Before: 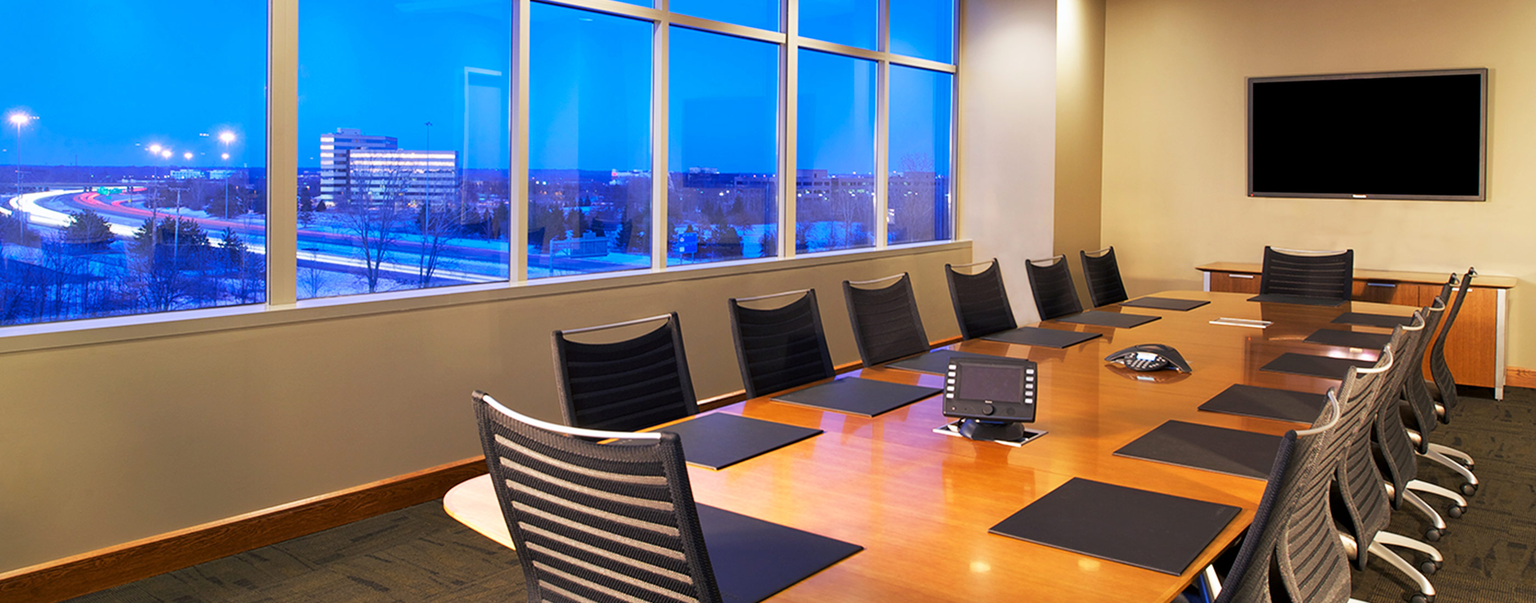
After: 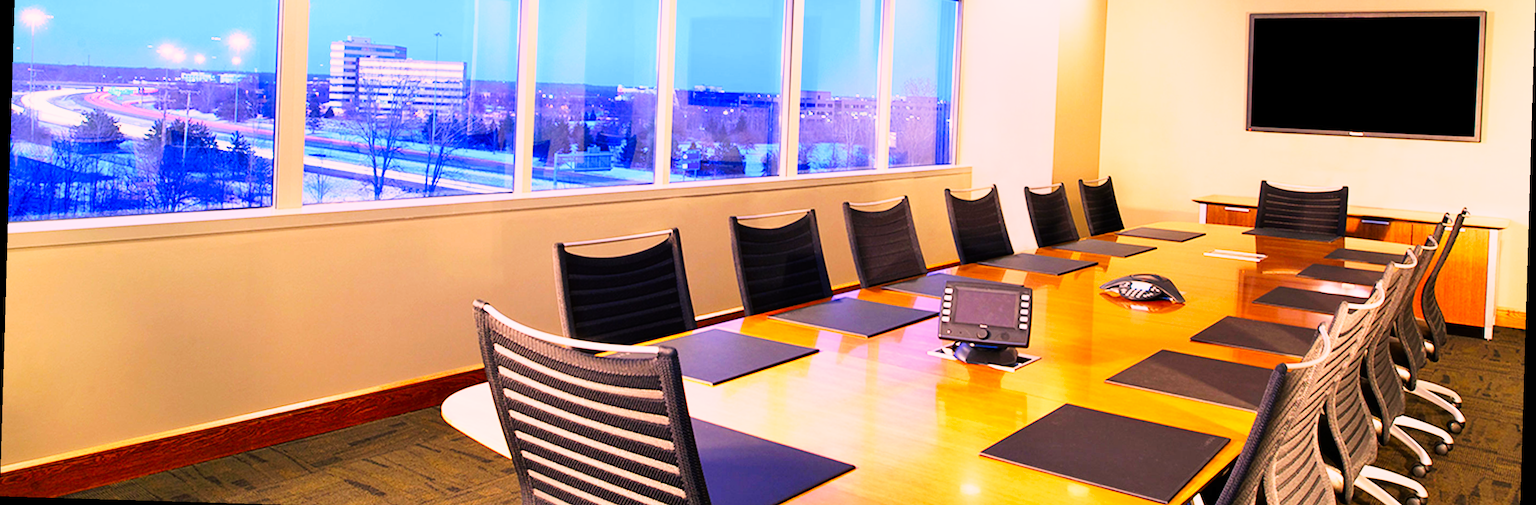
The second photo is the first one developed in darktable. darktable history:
rotate and perspective: rotation 1.72°, automatic cropping off
color correction: highlights a* 14.52, highlights b* 4.84
crop and rotate: top 15.774%, bottom 5.506%
base curve: curves: ch0 [(0, 0) (0, 0.001) (0.001, 0.001) (0.004, 0.002) (0.007, 0.004) (0.015, 0.013) (0.033, 0.045) (0.052, 0.096) (0.075, 0.17) (0.099, 0.241) (0.163, 0.42) (0.219, 0.55) (0.259, 0.616) (0.327, 0.722) (0.365, 0.765) (0.522, 0.873) (0.547, 0.881) (0.689, 0.919) (0.826, 0.952) (1, 1)], preserve colors none
contrast brightness saturation: contrast 0.04, saturation 0.16
